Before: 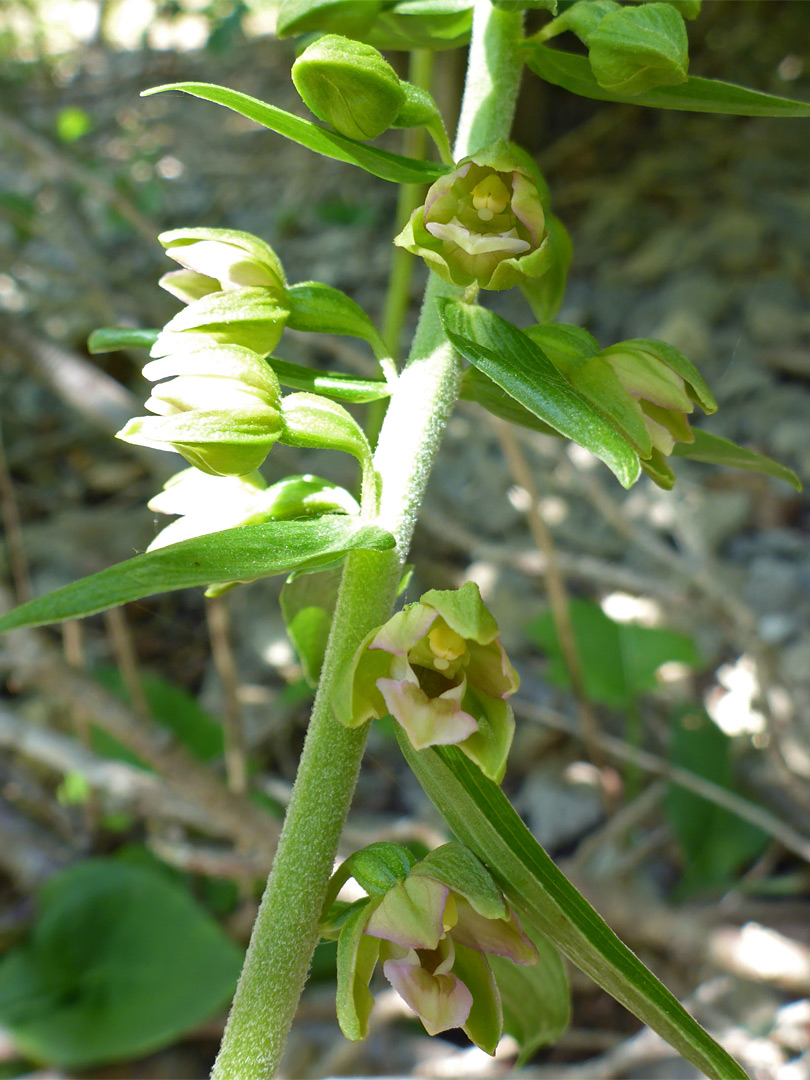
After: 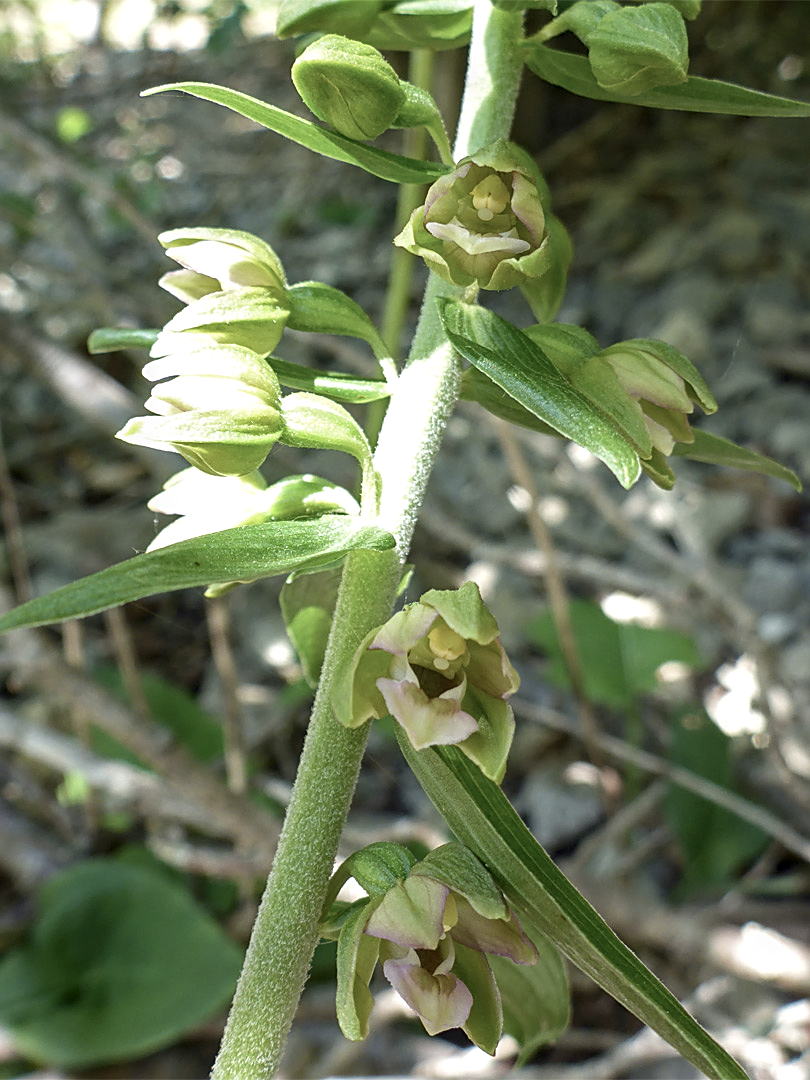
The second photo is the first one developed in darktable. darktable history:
local contrast: on, module defaults
sharpen: on, module defaults
contrast brightness saturation: contrast 0.099, saturation -0.302
